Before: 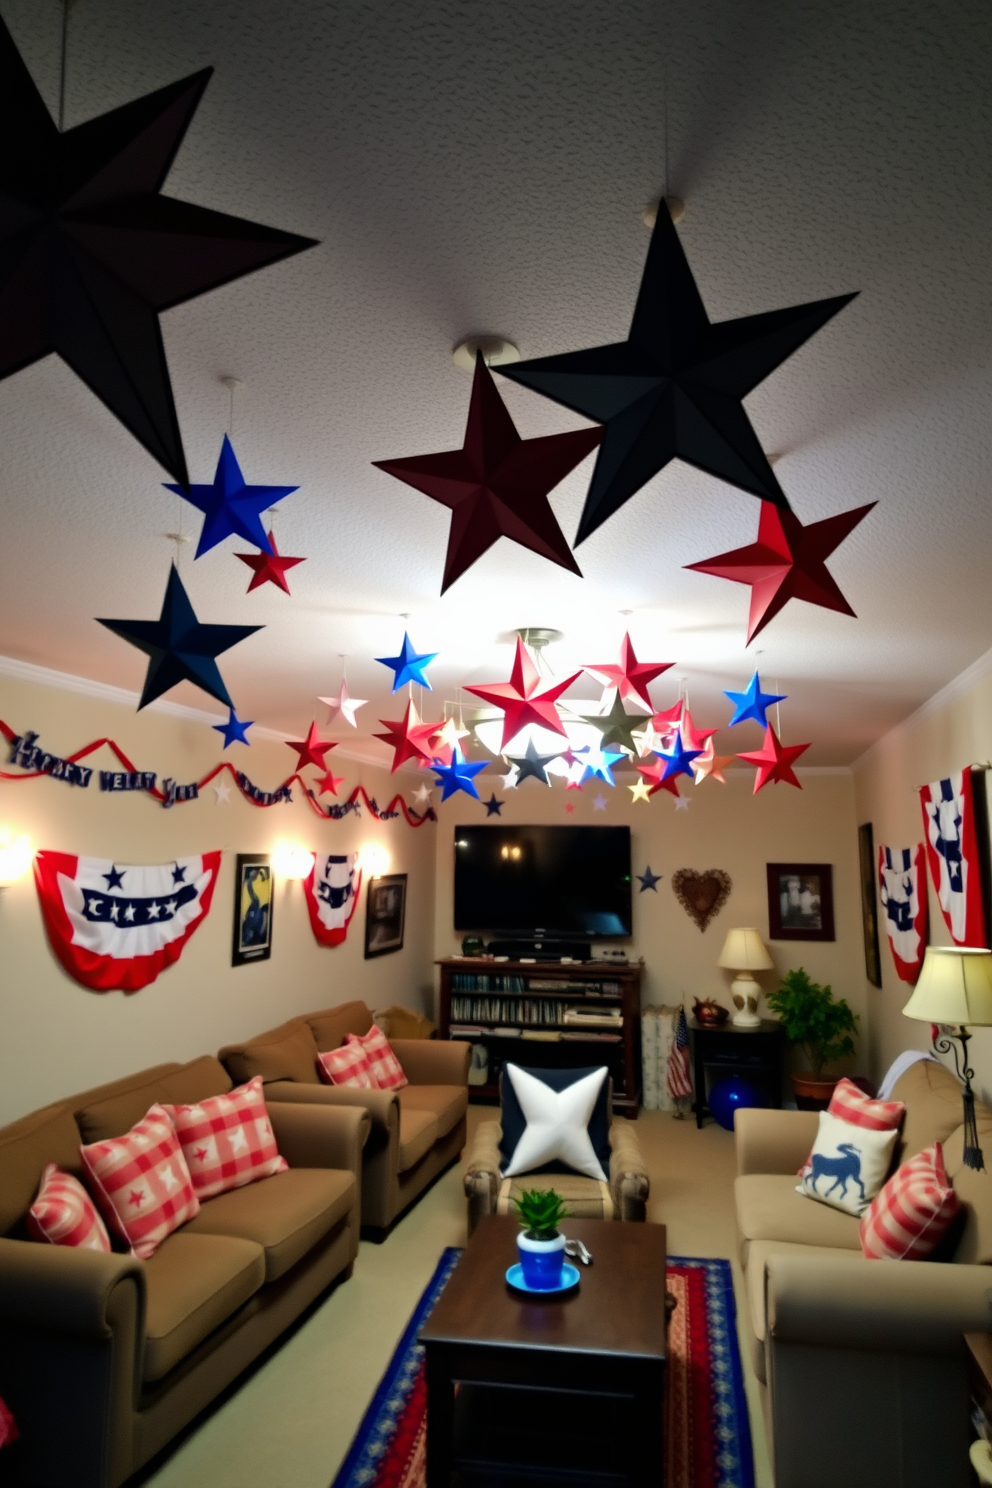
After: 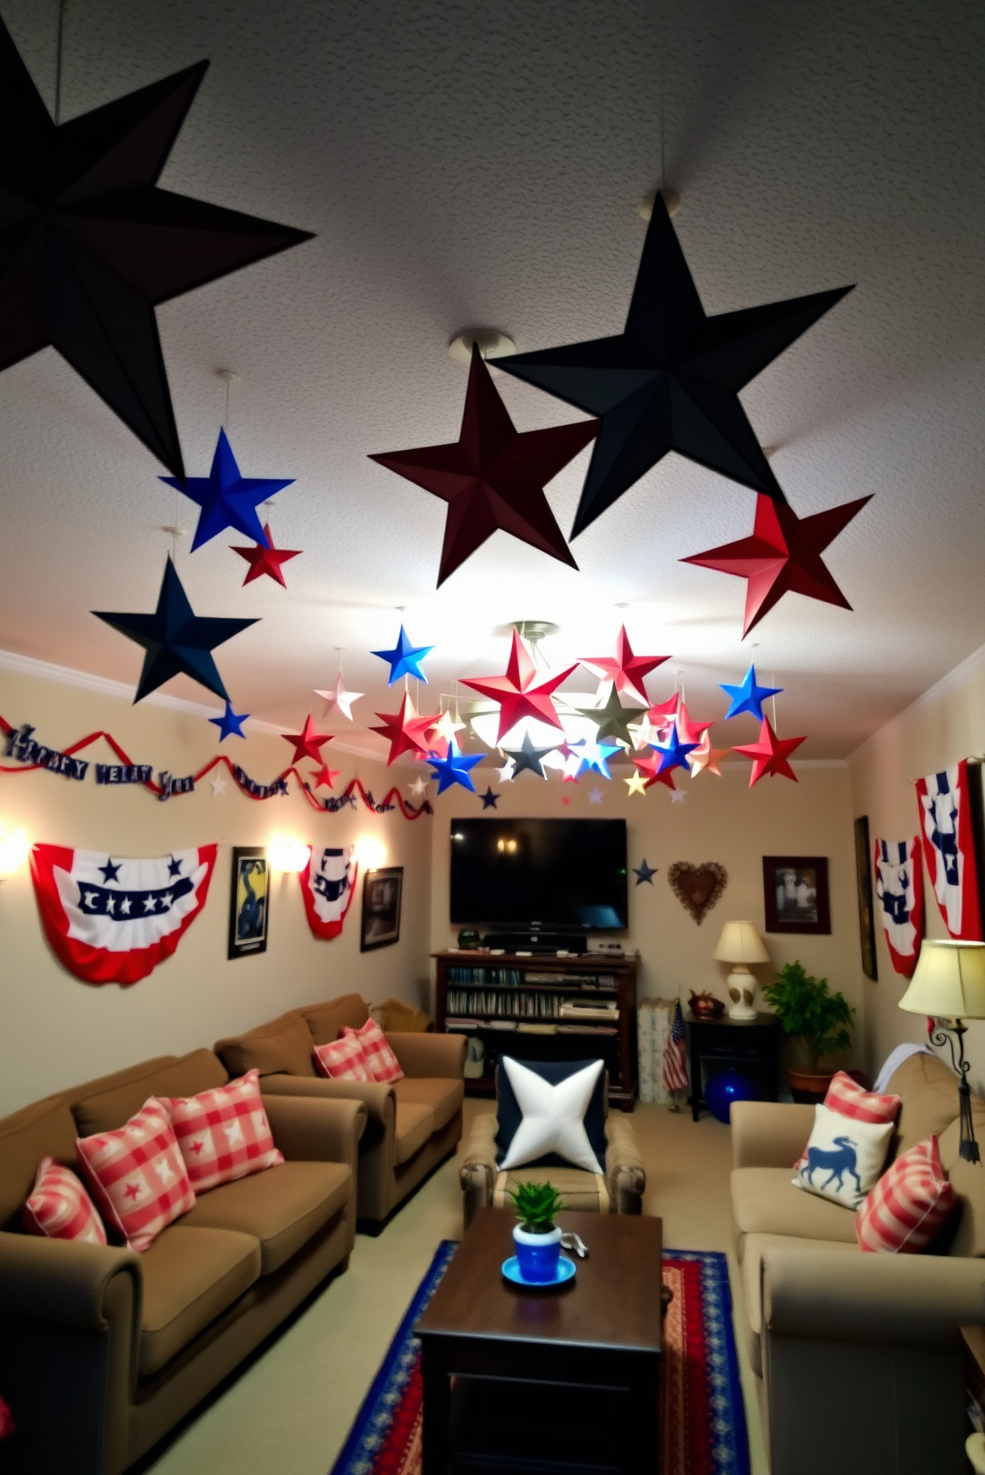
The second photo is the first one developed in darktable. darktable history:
crop: left 0.434%, top 0.485%, right 0.244%, bottom 0.386%
tone equalizer: on, module defaults
